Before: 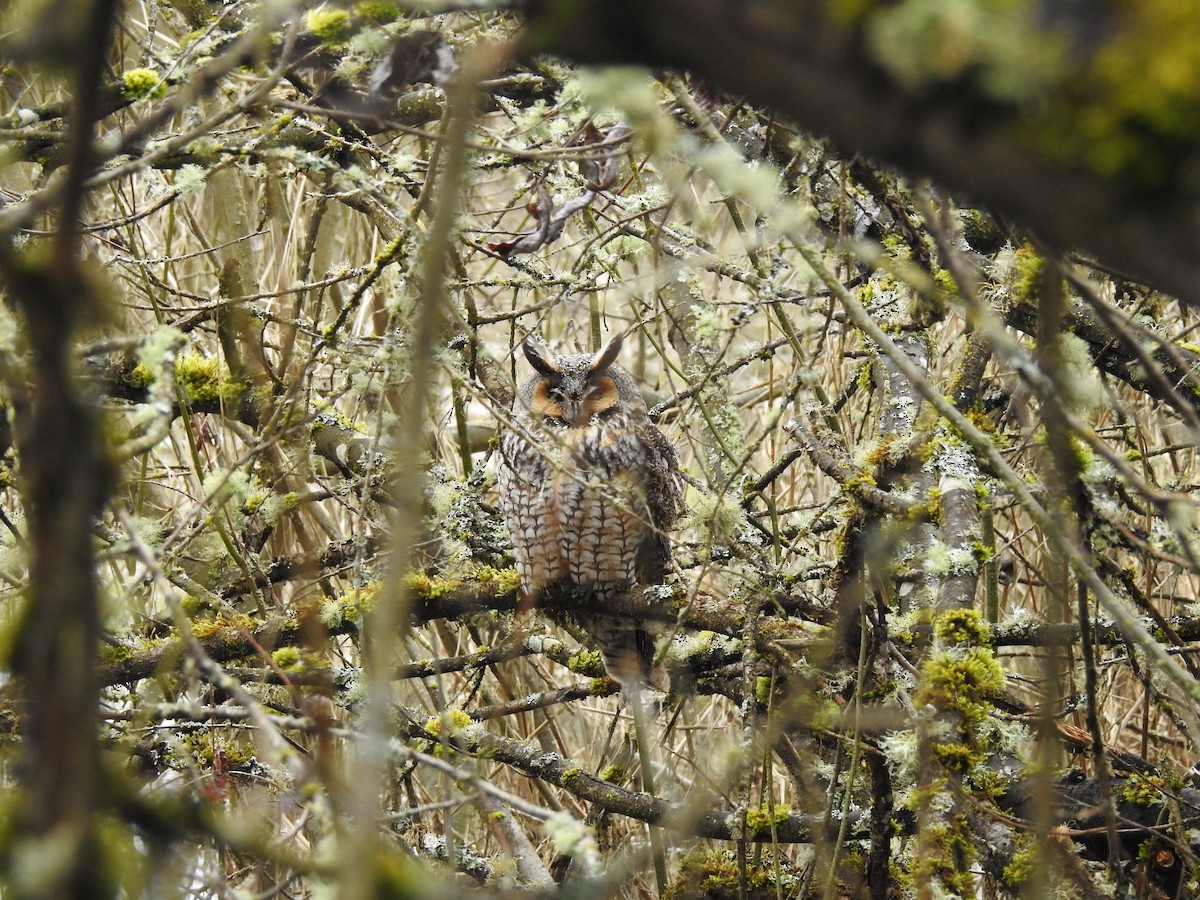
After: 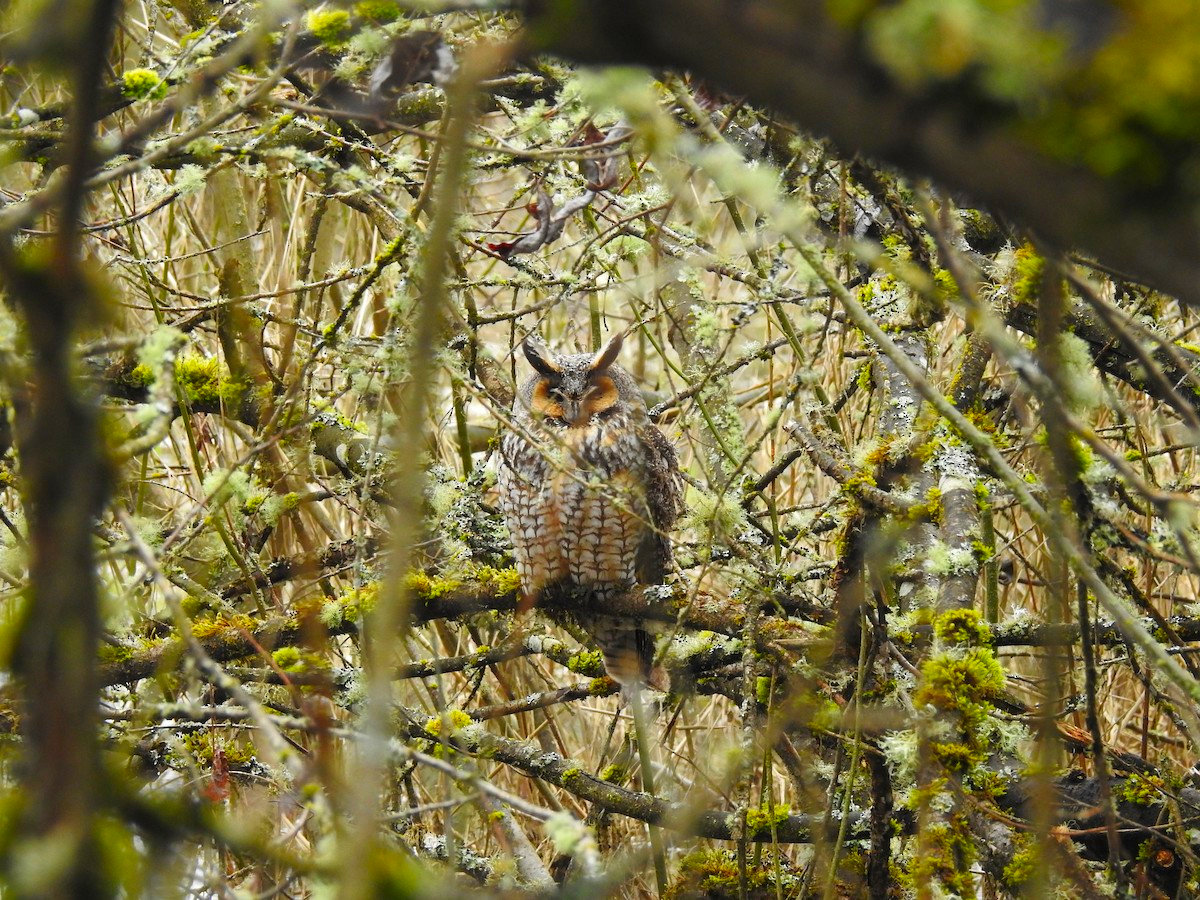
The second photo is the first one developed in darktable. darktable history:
shadows and highlights: shadows 25.9, highlights -23.19
contrast brightness saturation: saturation 0.492
